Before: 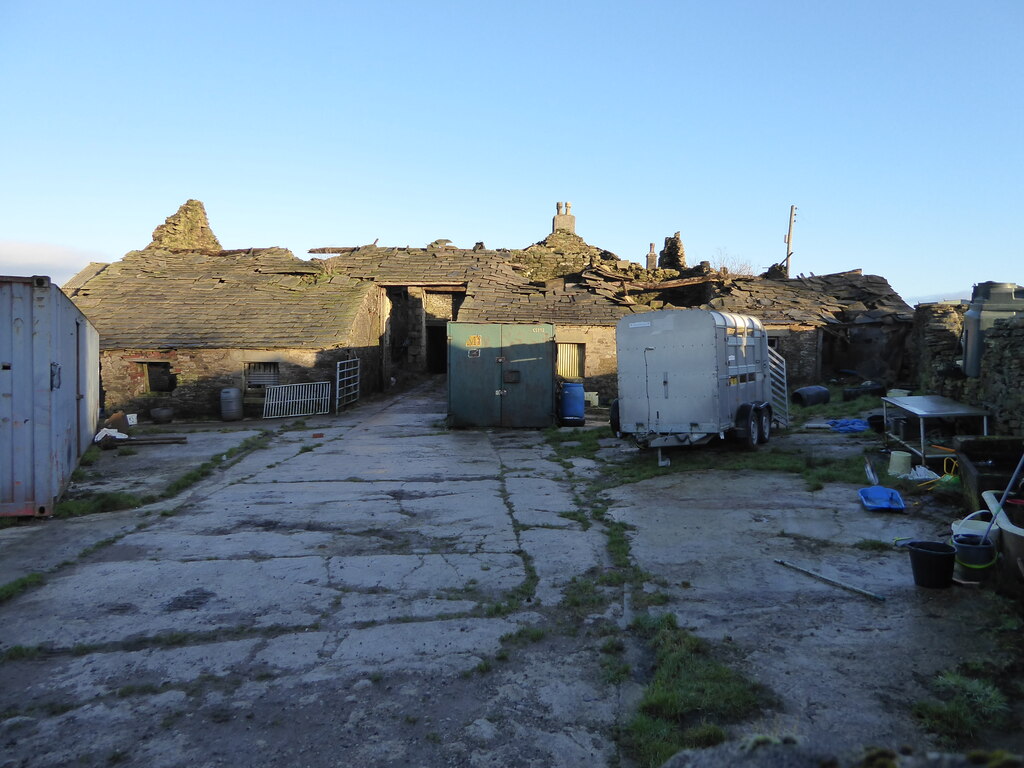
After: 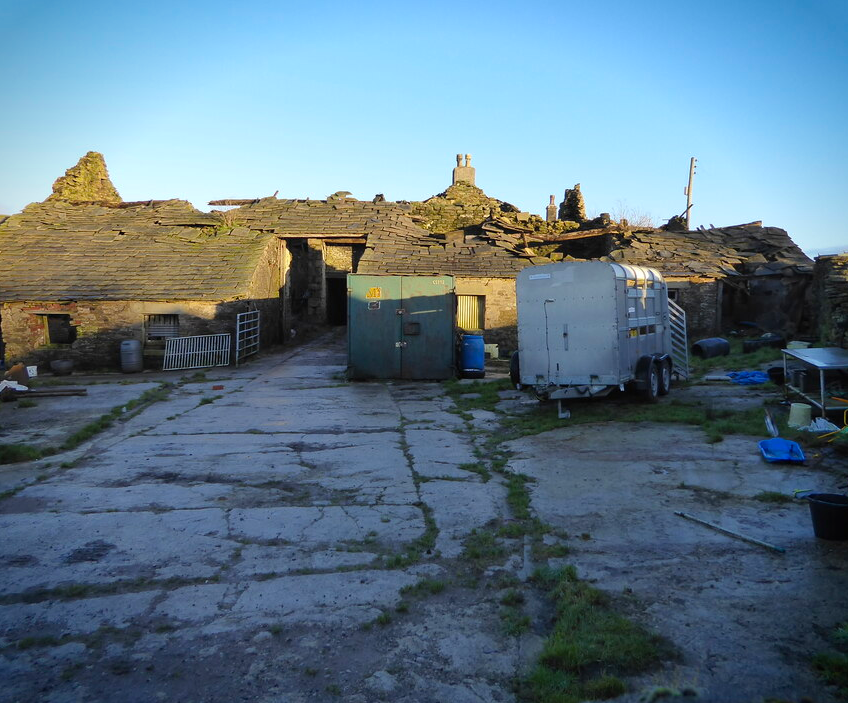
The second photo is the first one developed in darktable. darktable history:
white balance: emerald 1
vignetting: fall-off start 88.53%, fall-off radius 44.2%, saturation 0.376, width/height ratio 1.161
crop: left 9.807%, top 6.259%, right 7.334%, bottom 2.177%
color balance rgb: perceptual saturation grading › global saturation 20%, global vibrance 20%
